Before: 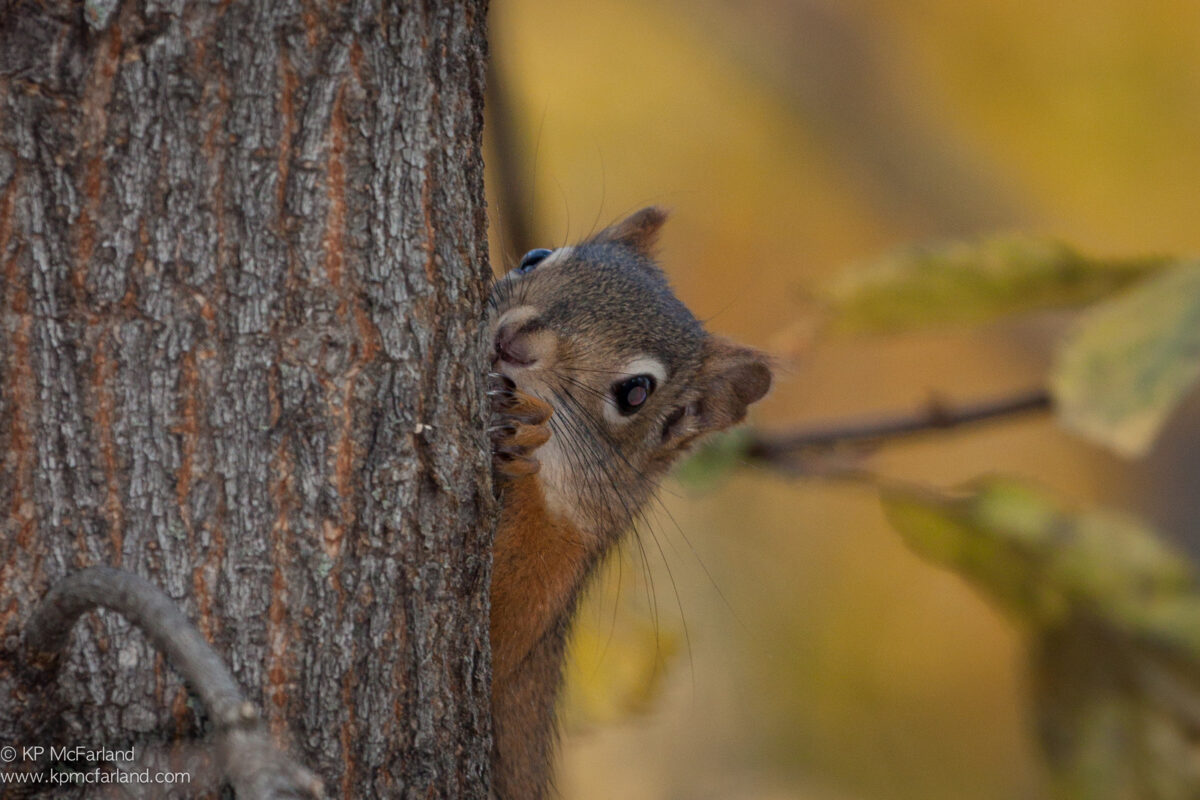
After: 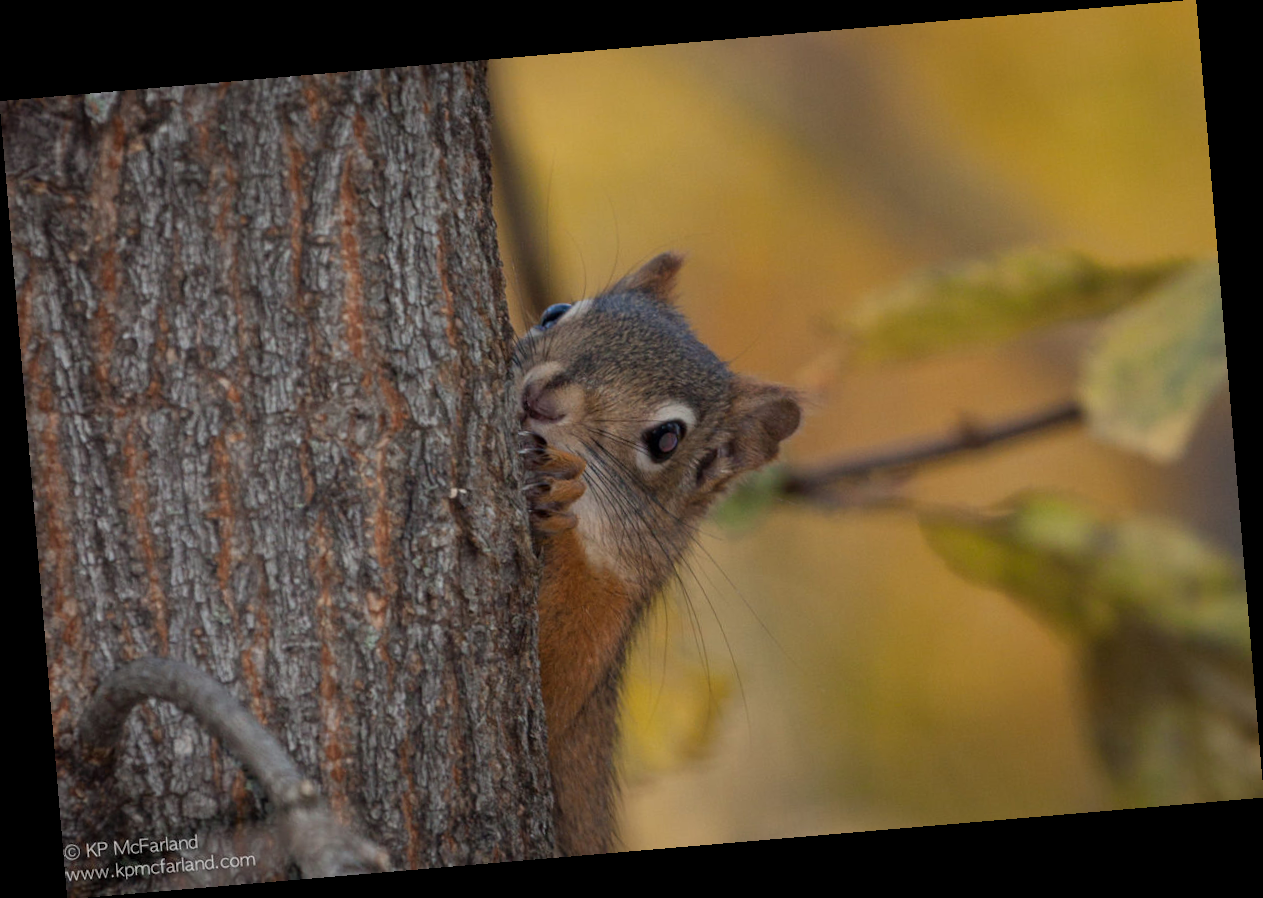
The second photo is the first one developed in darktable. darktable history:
rotate and perspective: rotation -4.86°, automatic cropping off
